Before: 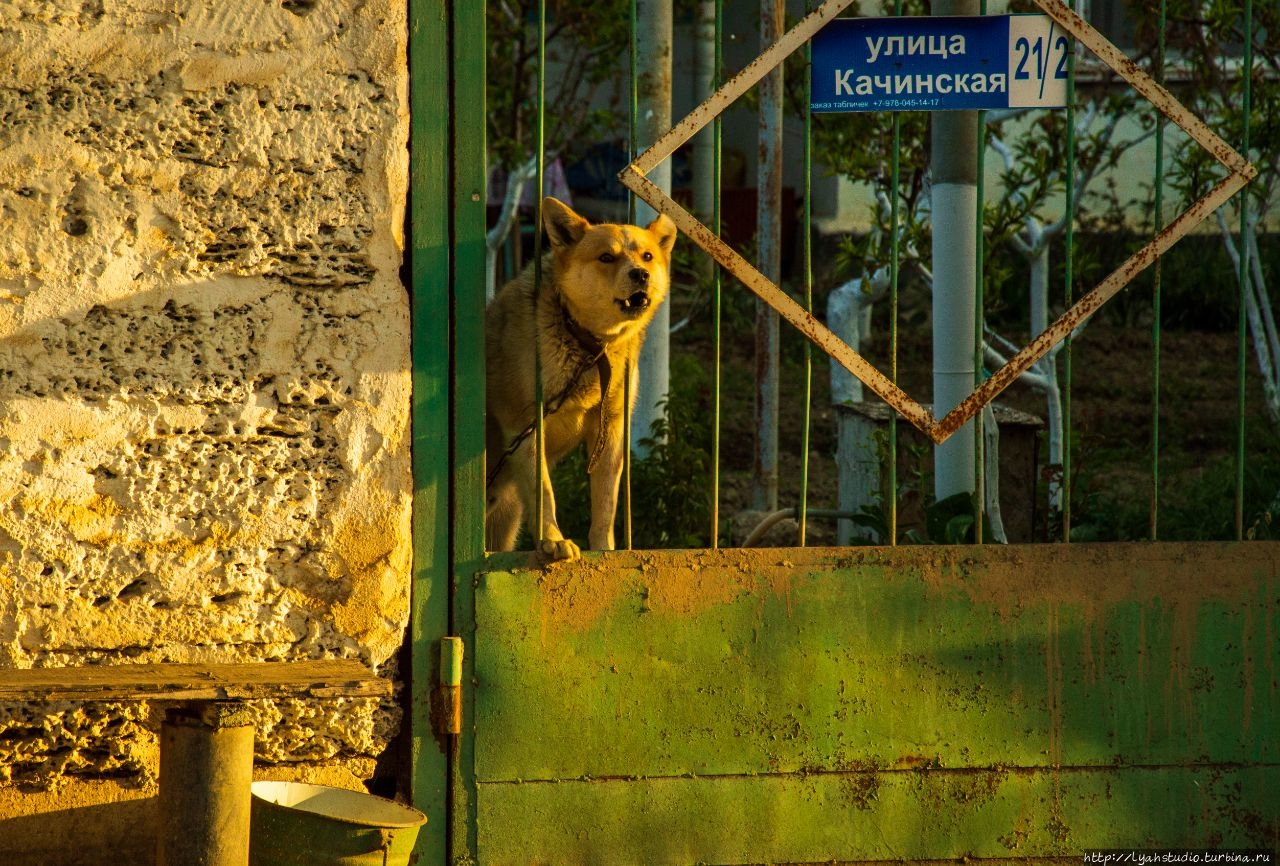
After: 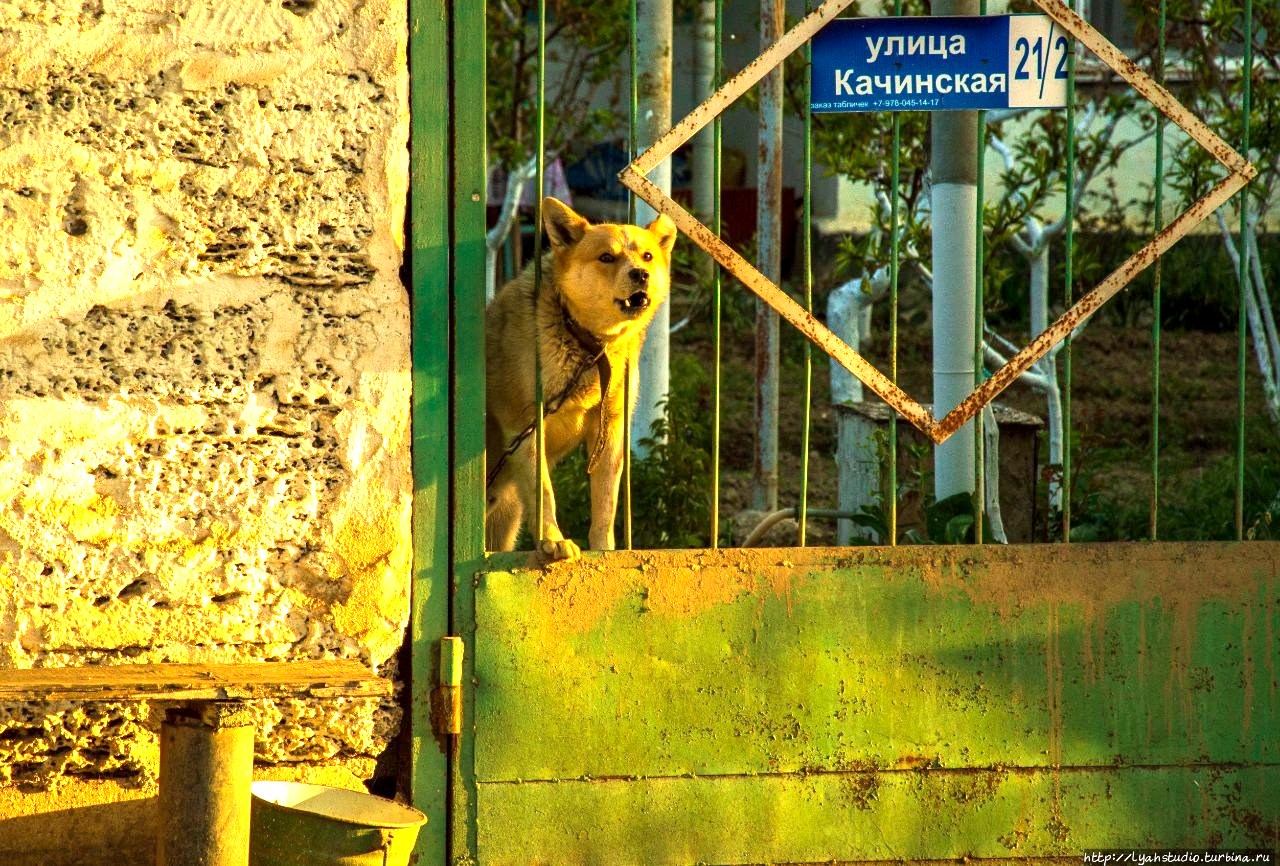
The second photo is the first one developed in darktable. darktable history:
exposure: black level correction 0.001, exposure 0.015 EV, compensate exposure bias true, compensate highlight preservation false
